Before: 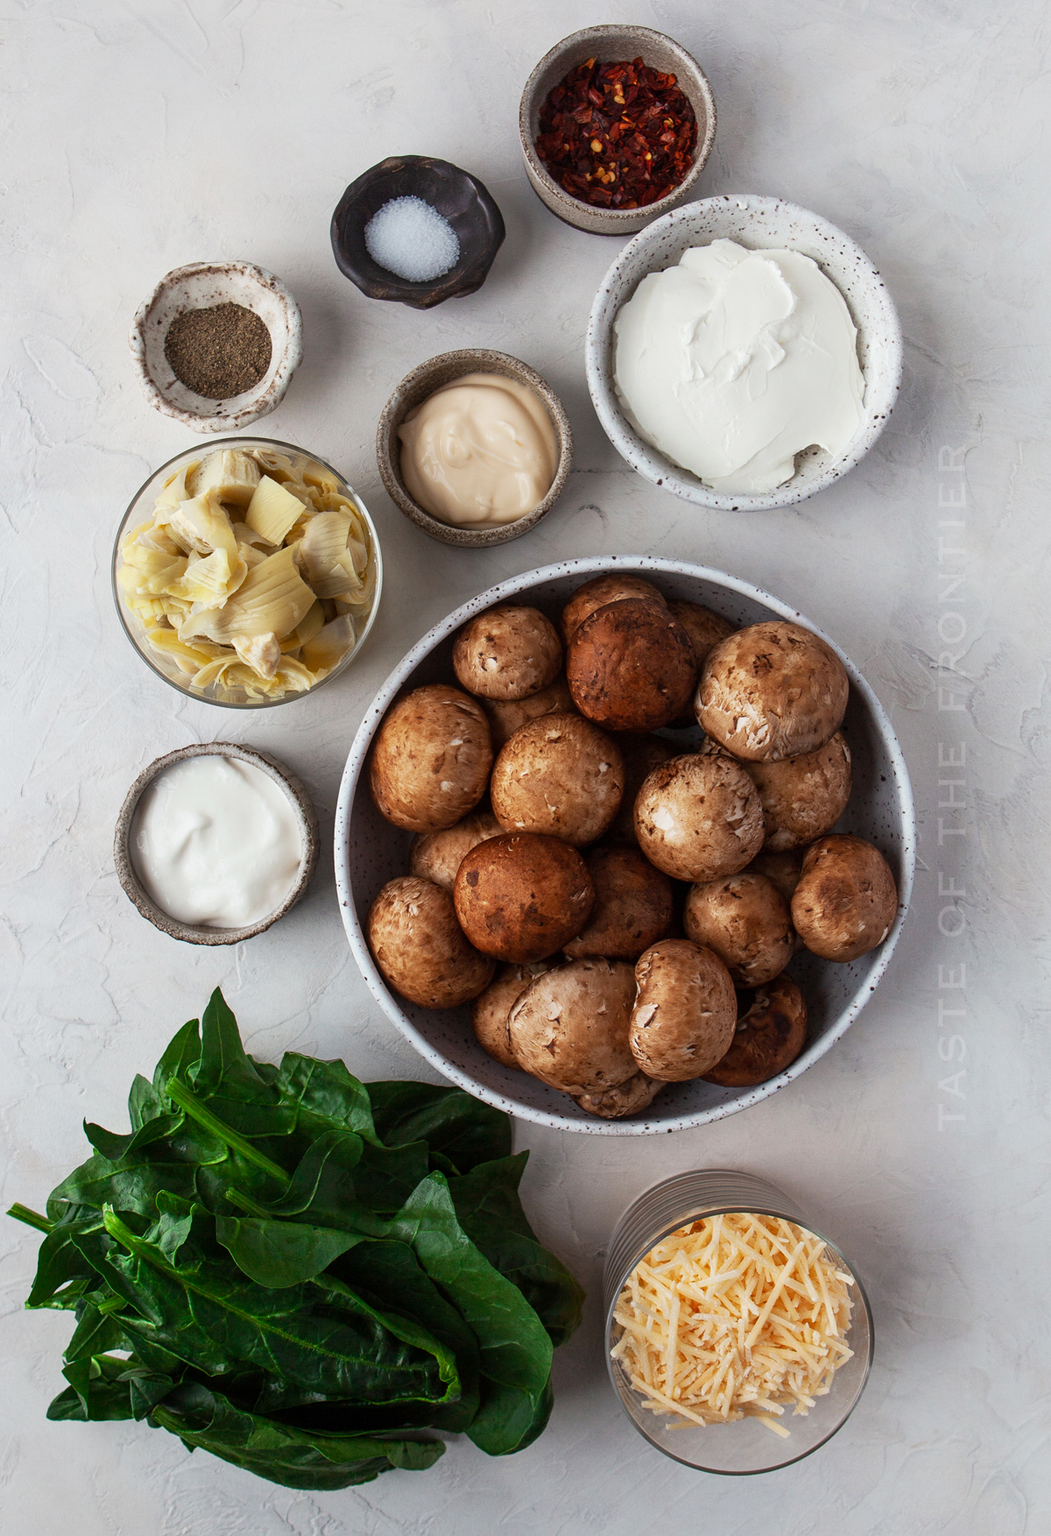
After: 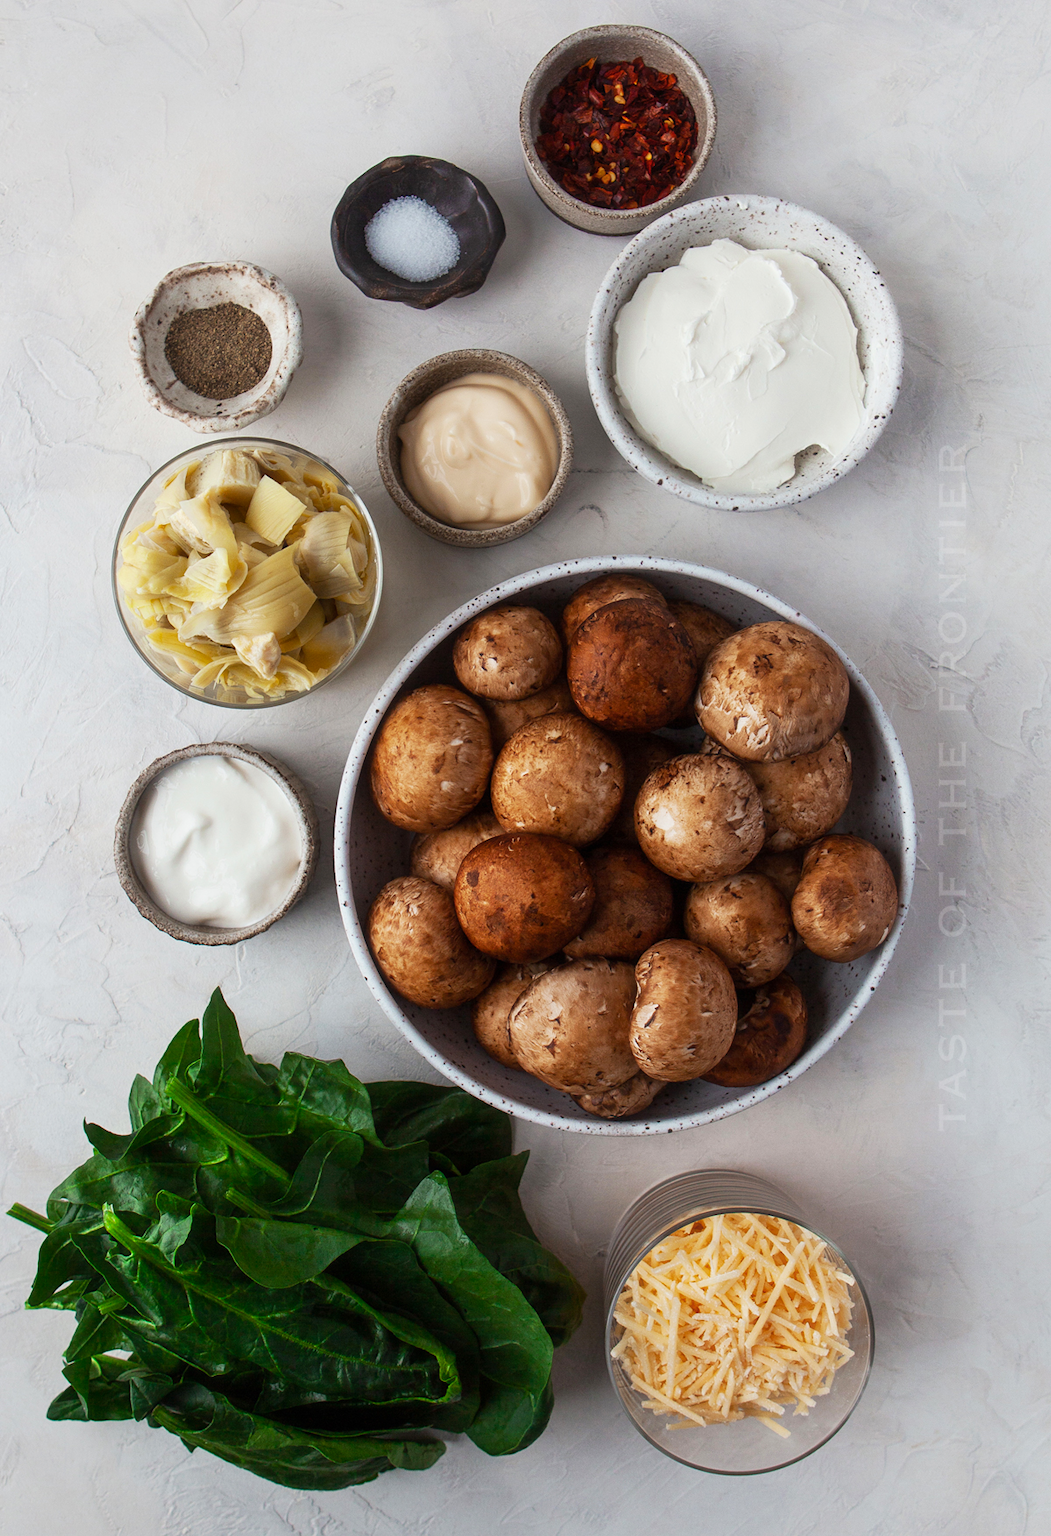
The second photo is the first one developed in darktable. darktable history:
color balance rgb: perceptual saturation grading › global saturation 10%, global vibrance 10%
haze removal: strength -0.05
